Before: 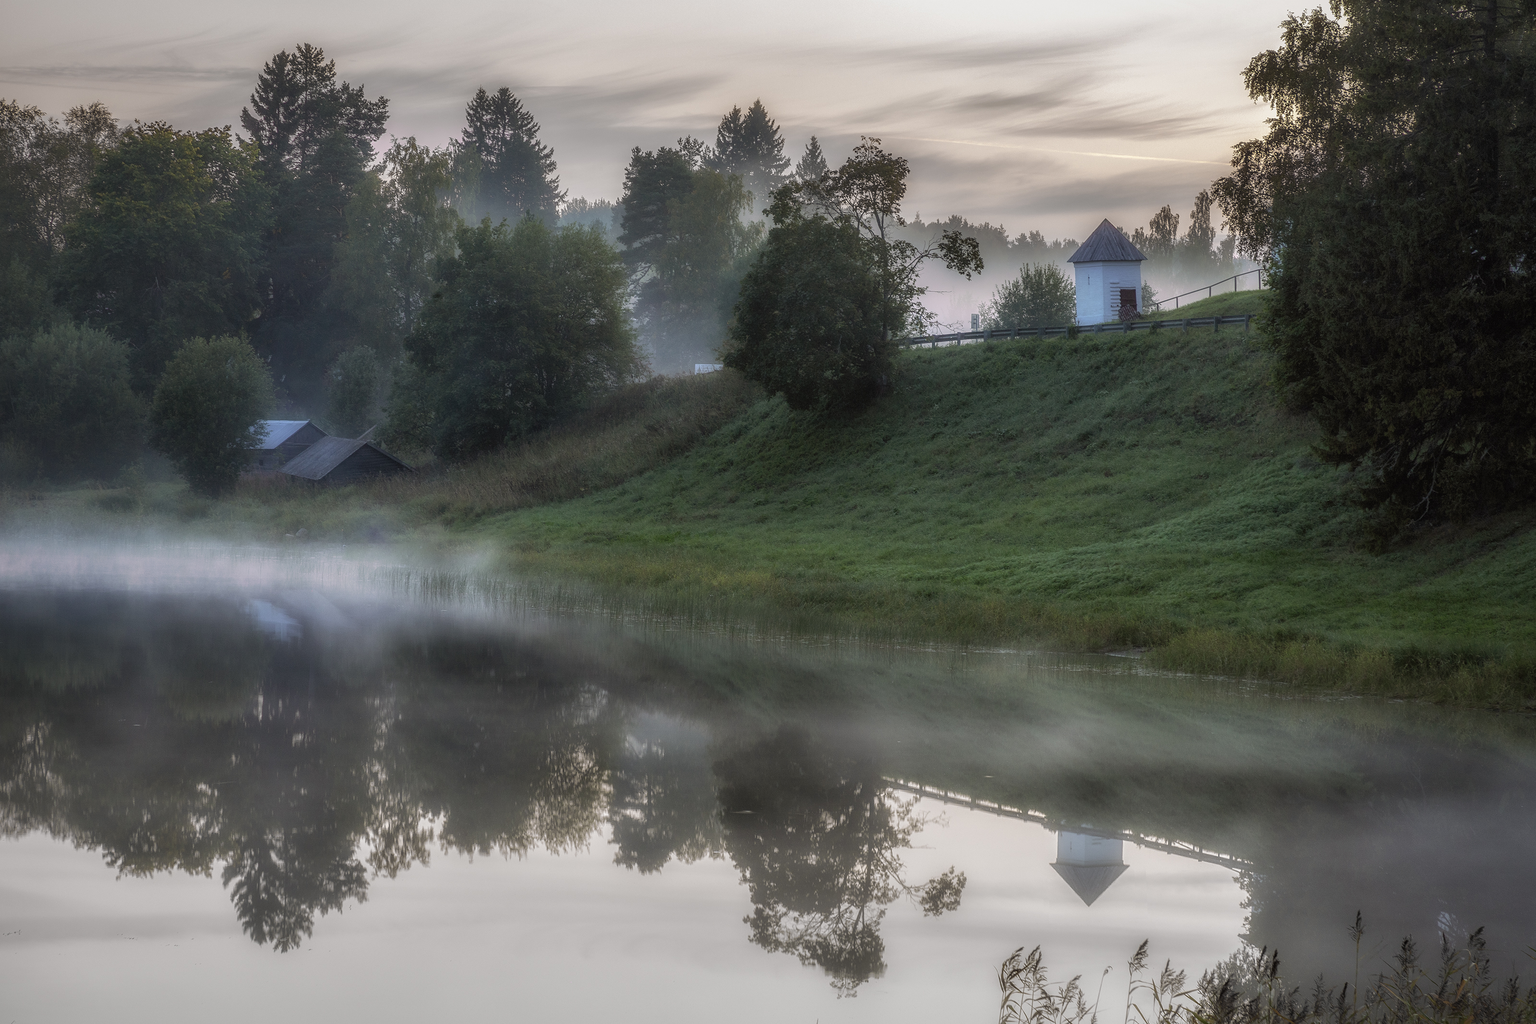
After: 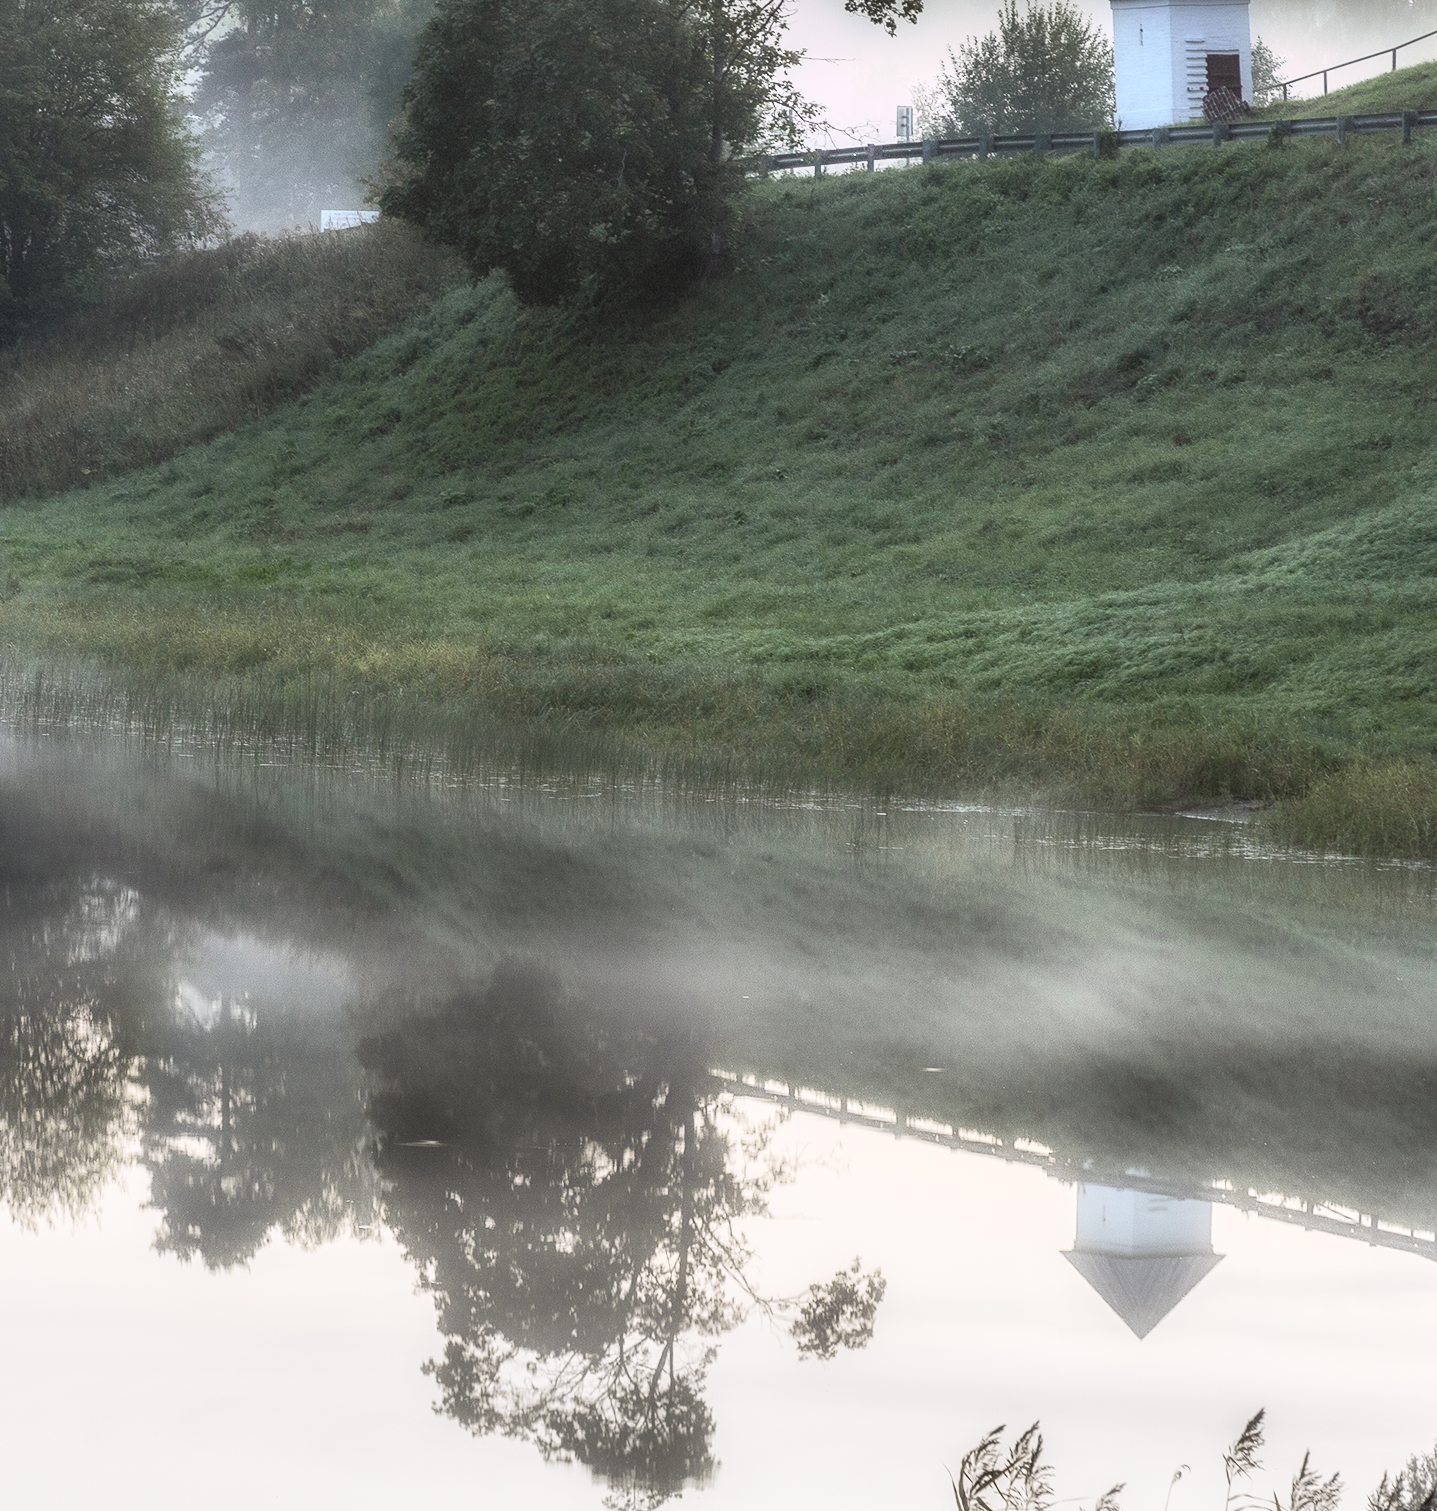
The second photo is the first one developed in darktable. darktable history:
crop: left 35.231%, top 25.732%, right 19.848%, bottom 3.389%
contrast brightness saturation: contrast 0.449, brightness 0.553, saturation -0.203
